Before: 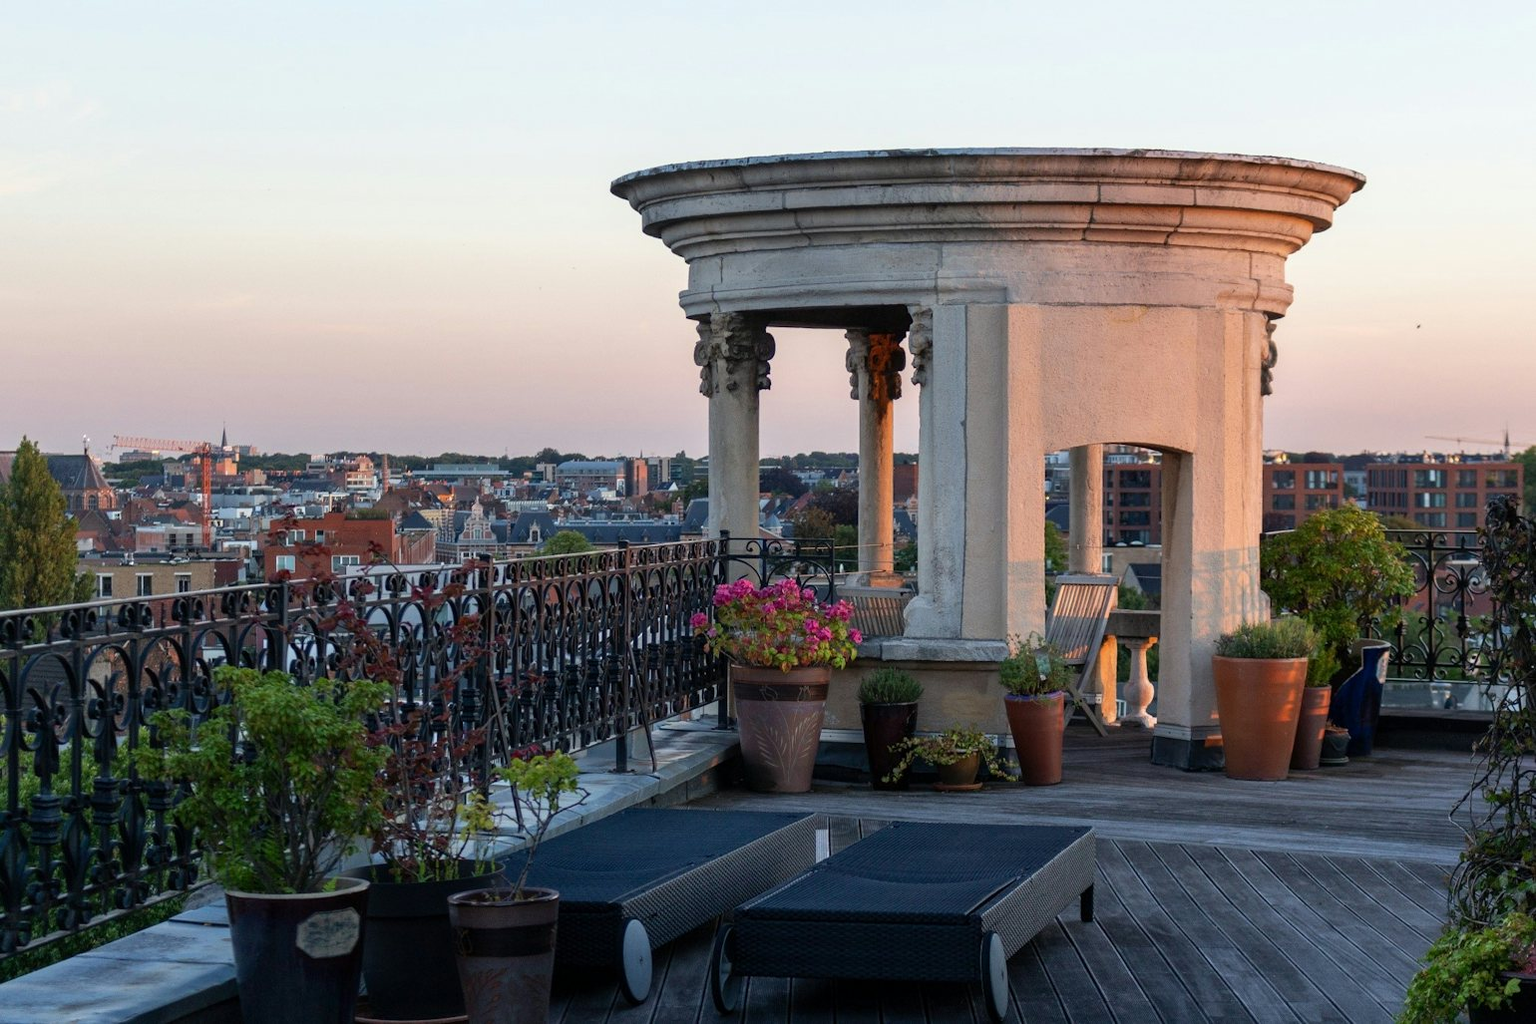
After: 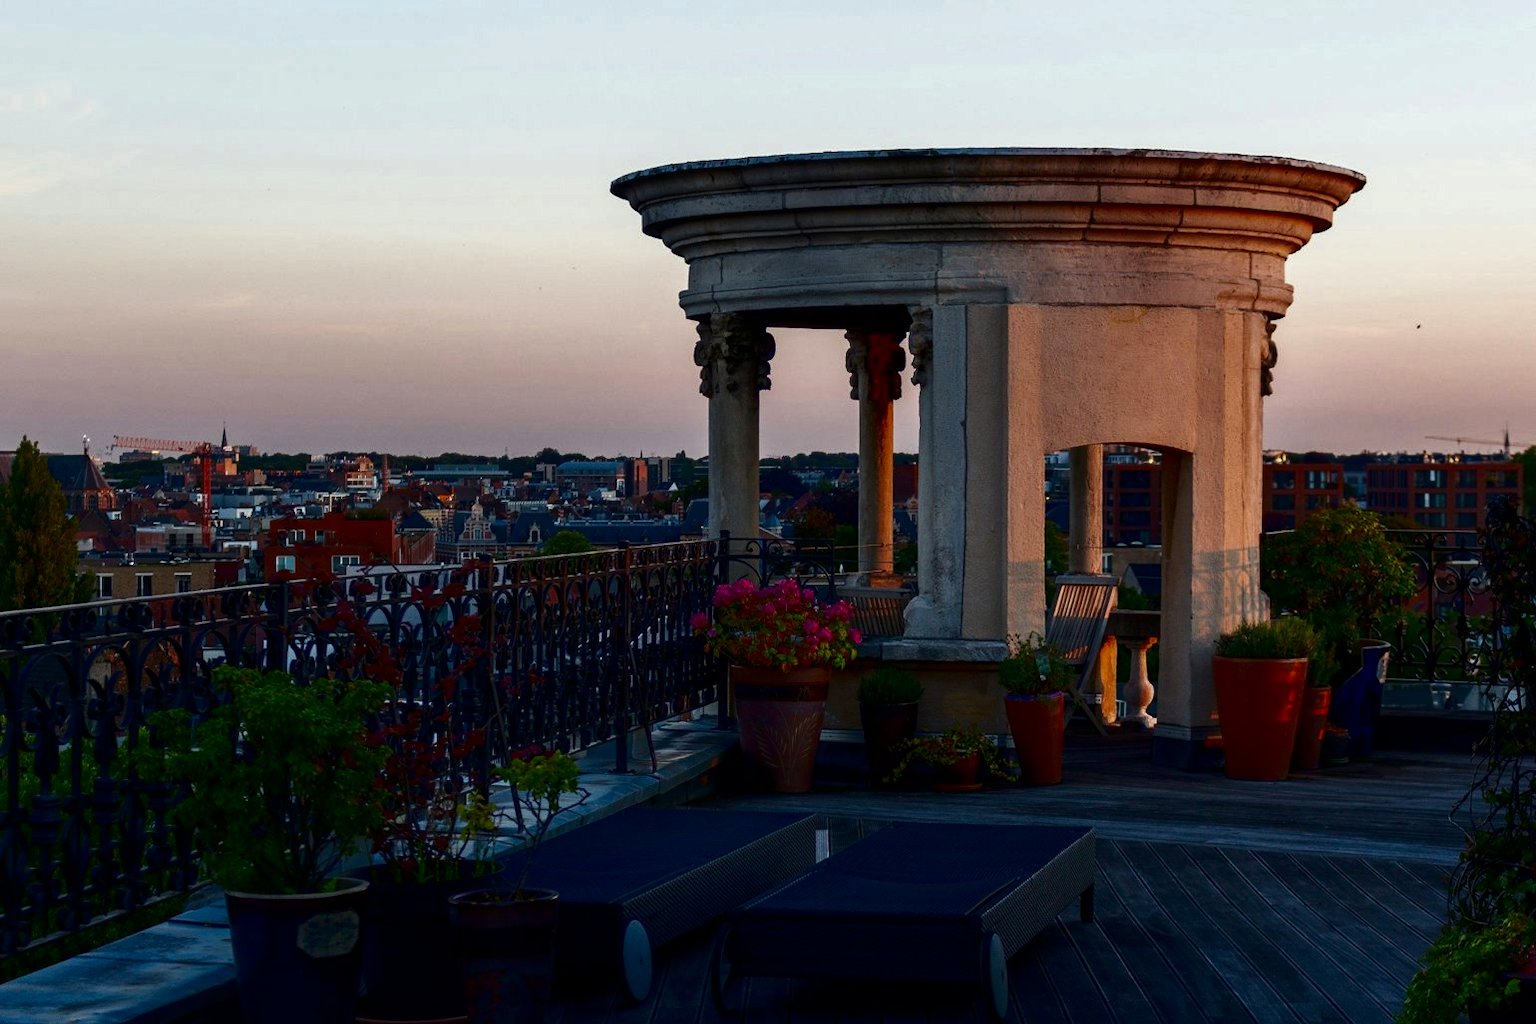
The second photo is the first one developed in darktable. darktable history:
contrast brightness saturation: contrast 0.091, brightness -0.589, saturation 0.168
